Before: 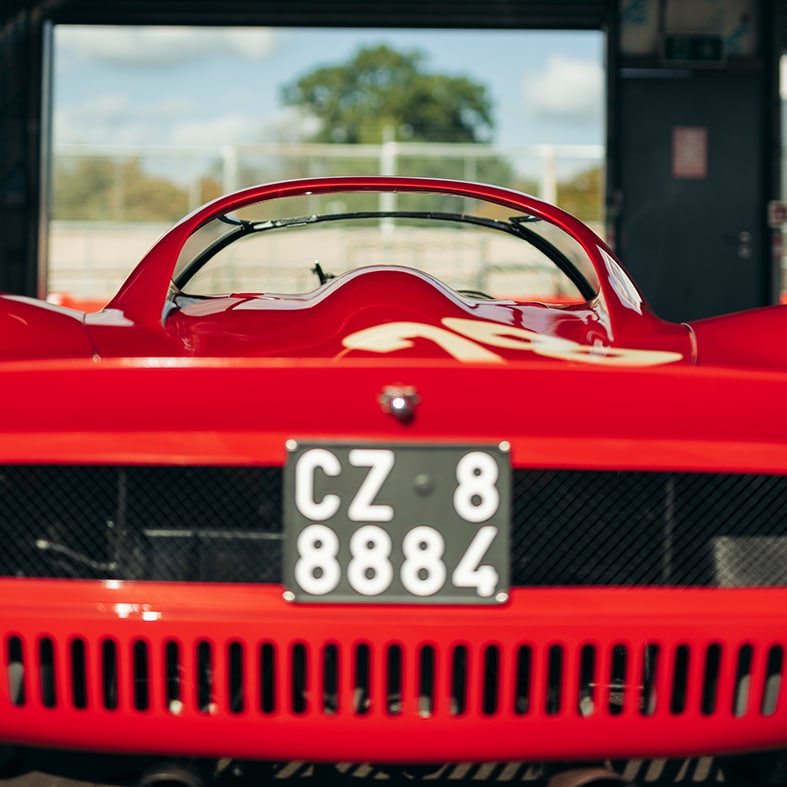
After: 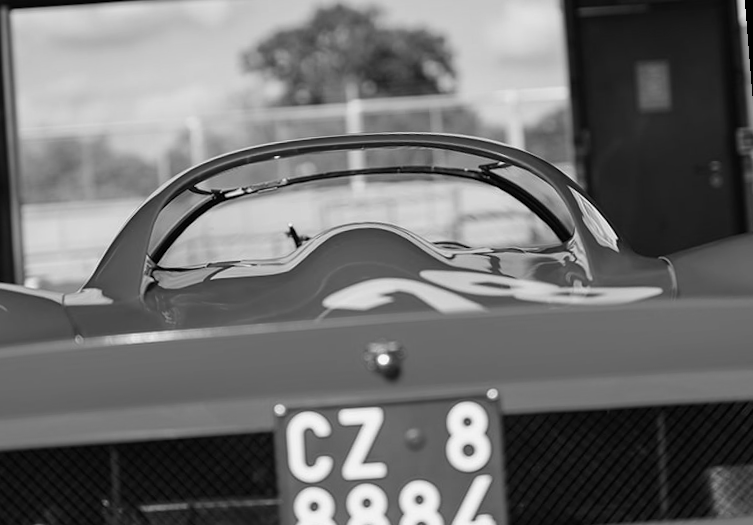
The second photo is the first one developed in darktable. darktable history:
exposure: compensate highlight preservation false
color calibration: output gray [0.22, 0.42, 0.37, 0], gray › normalize channels true, illuminant same as pipeline (D50), adaptation XYZ, x 0.346, y 0.359, gamut compression 0
crop: bottom 24.988%
rotate and perspective: rotation -4.57°, crop left 0.054, crop right 0.944, crop top 0.087, crop bottom 0.914
